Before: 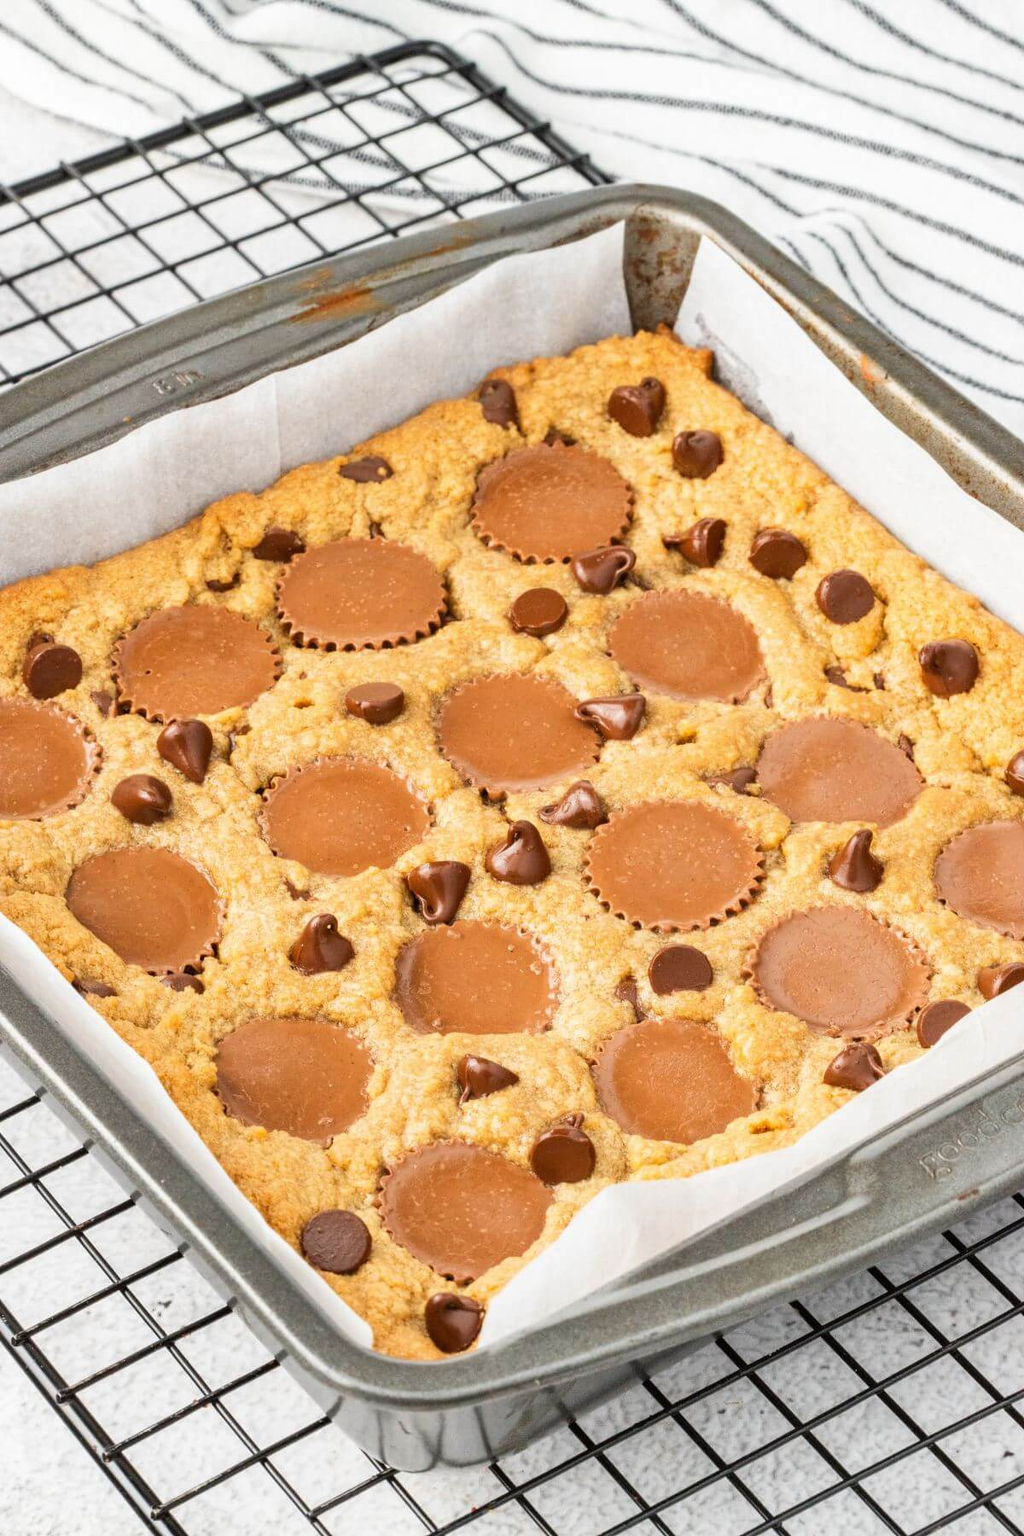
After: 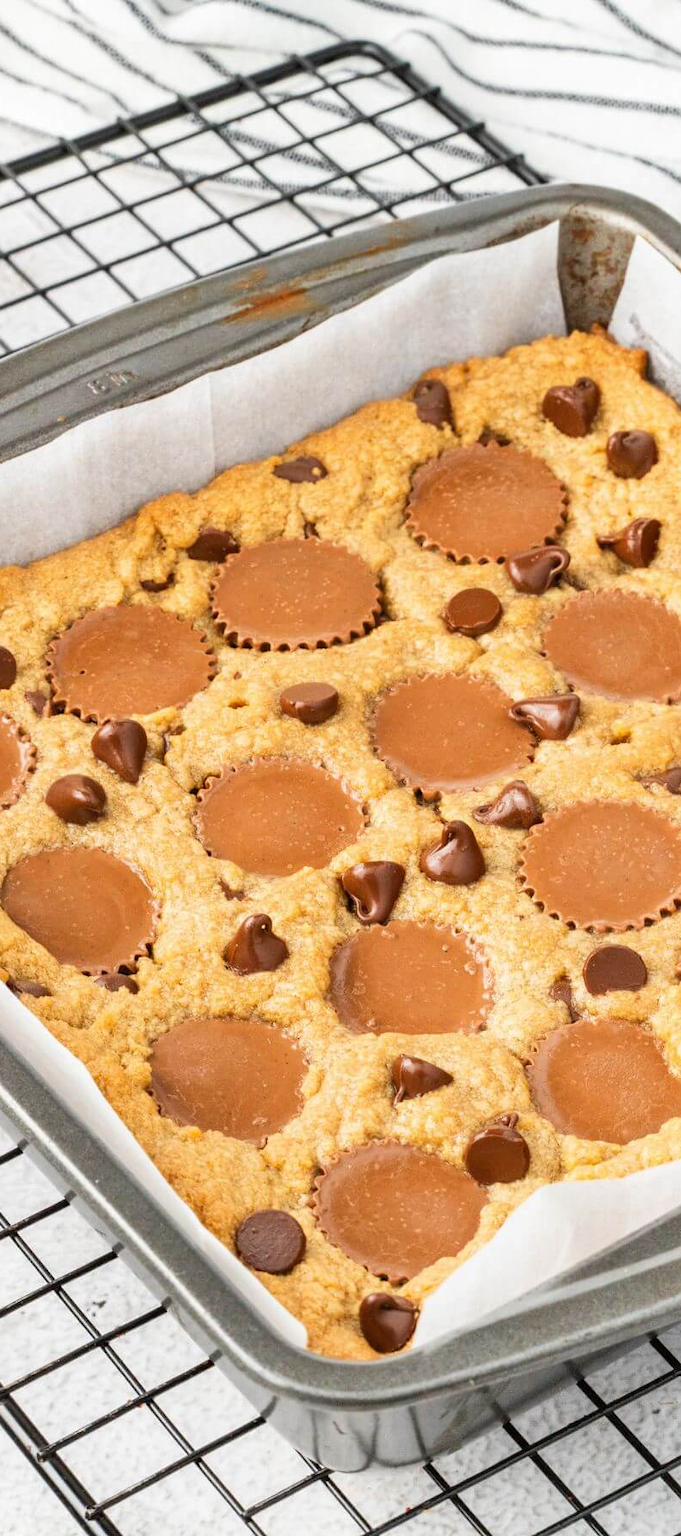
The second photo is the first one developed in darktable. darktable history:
crop and rotate: left 6.49%, right 26.886%
exposure: compensate highlight preservation false
